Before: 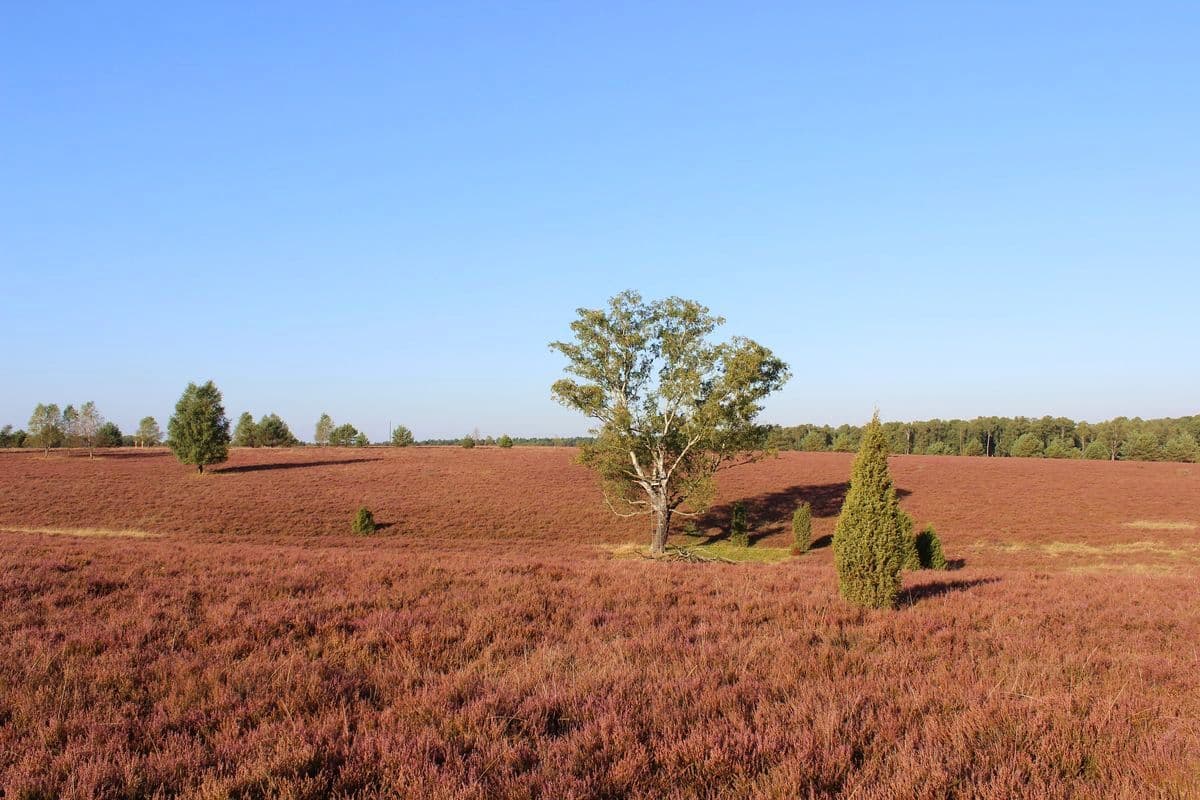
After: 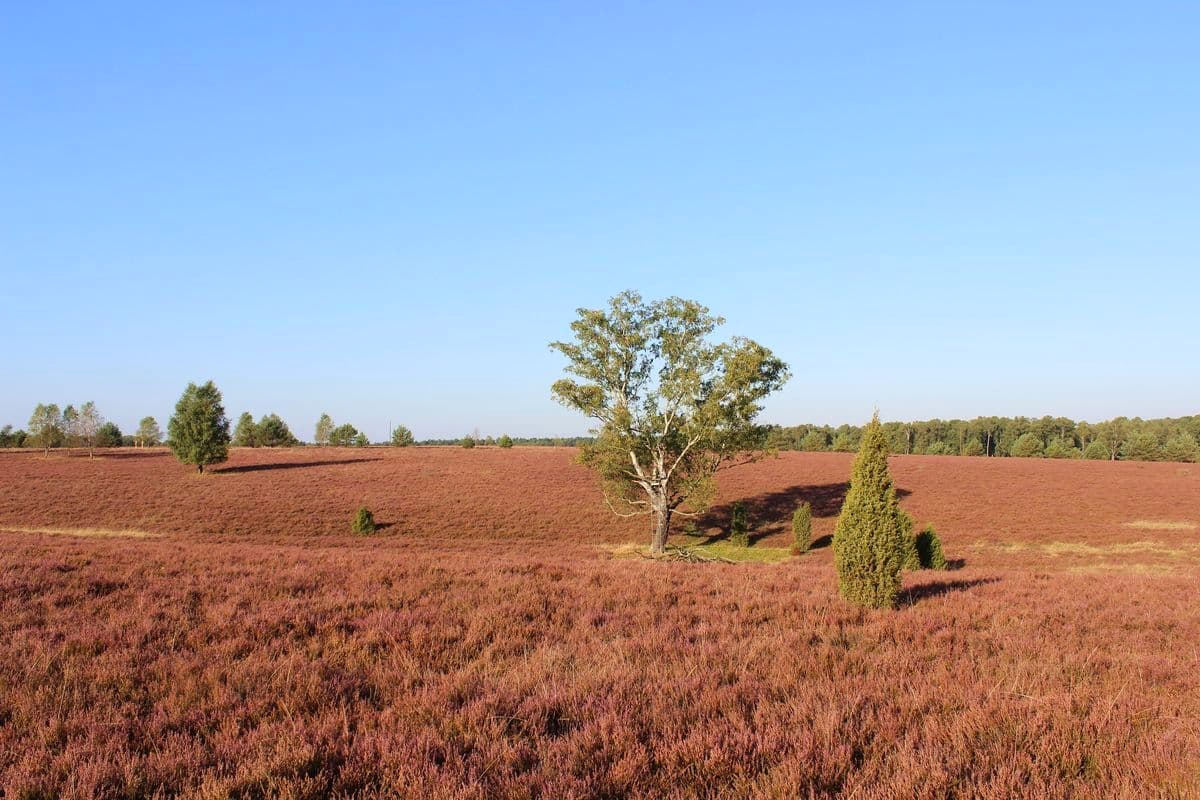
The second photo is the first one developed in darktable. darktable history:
base curve: curves: ch0 [(0, 0) (0.472, 0.508) (1, 1)]
